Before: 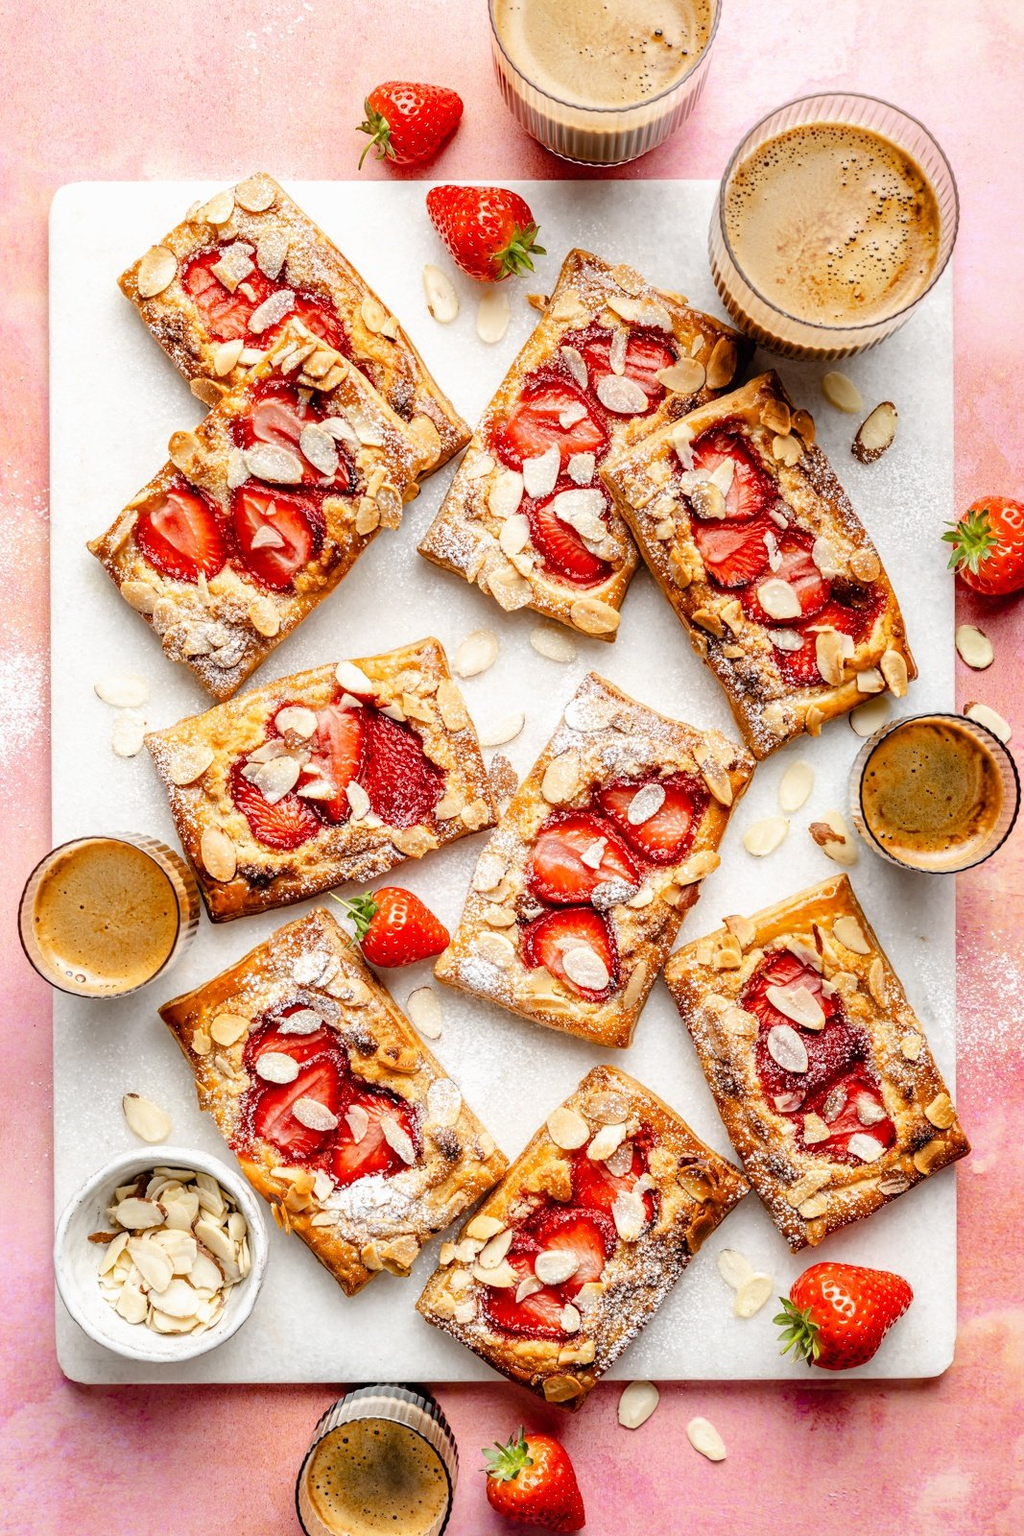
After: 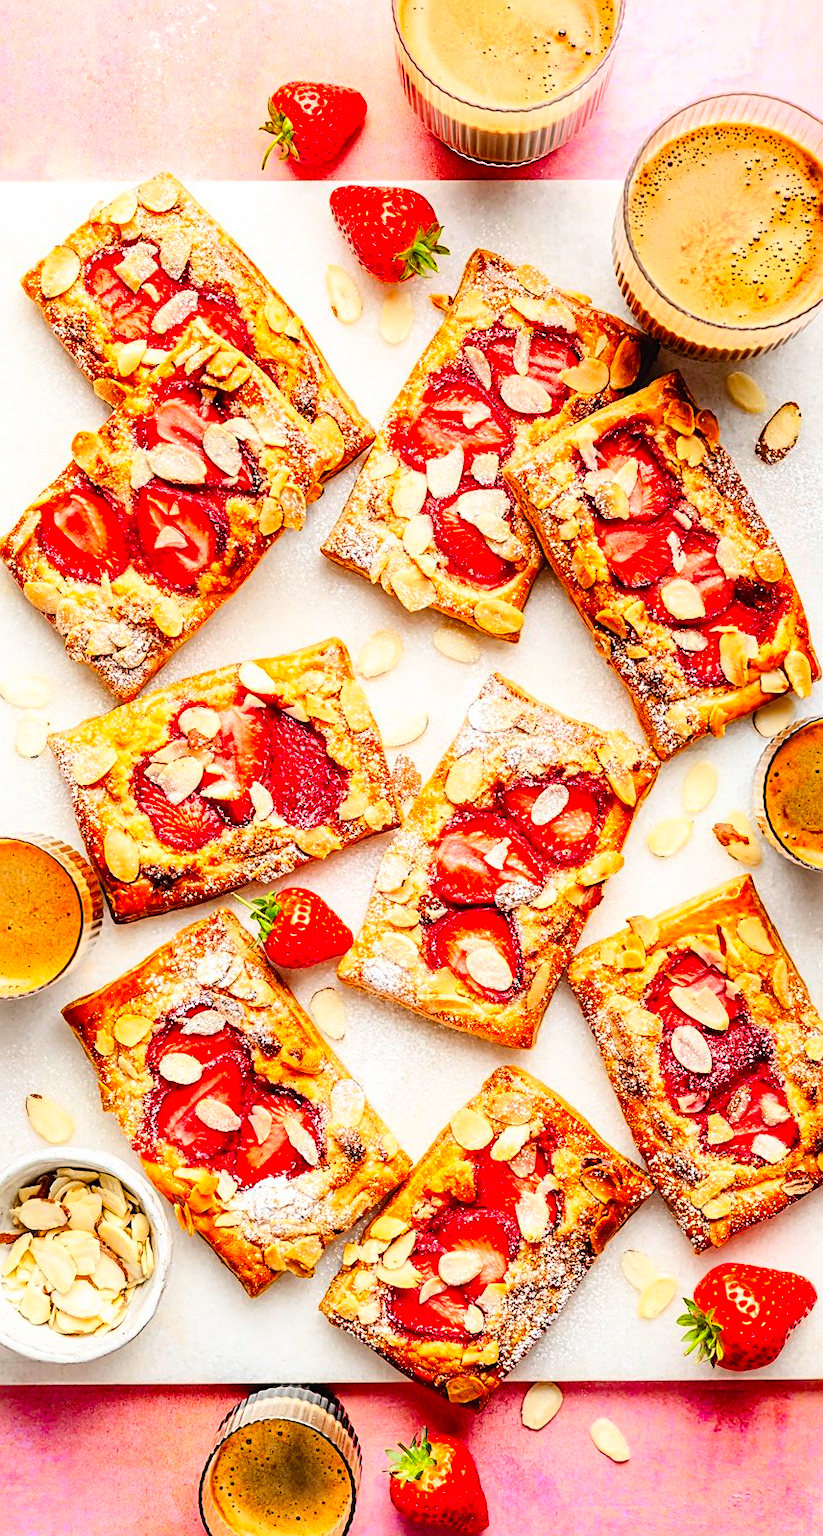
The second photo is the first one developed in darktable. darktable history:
contrast brightness saturation: contrast 0.198, brightness 0.2, saturation 0.787
sharpen: on, module defaults
crop and rotate: left 9.539%, right 10.128%
